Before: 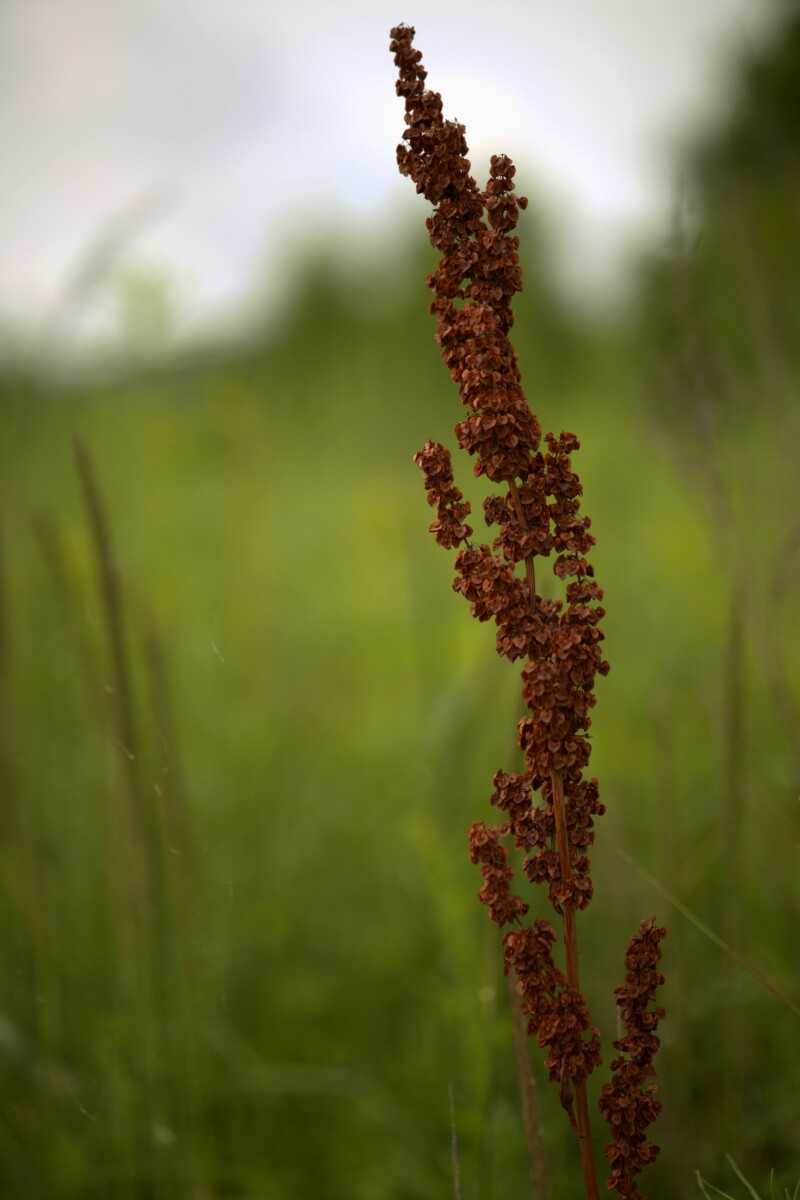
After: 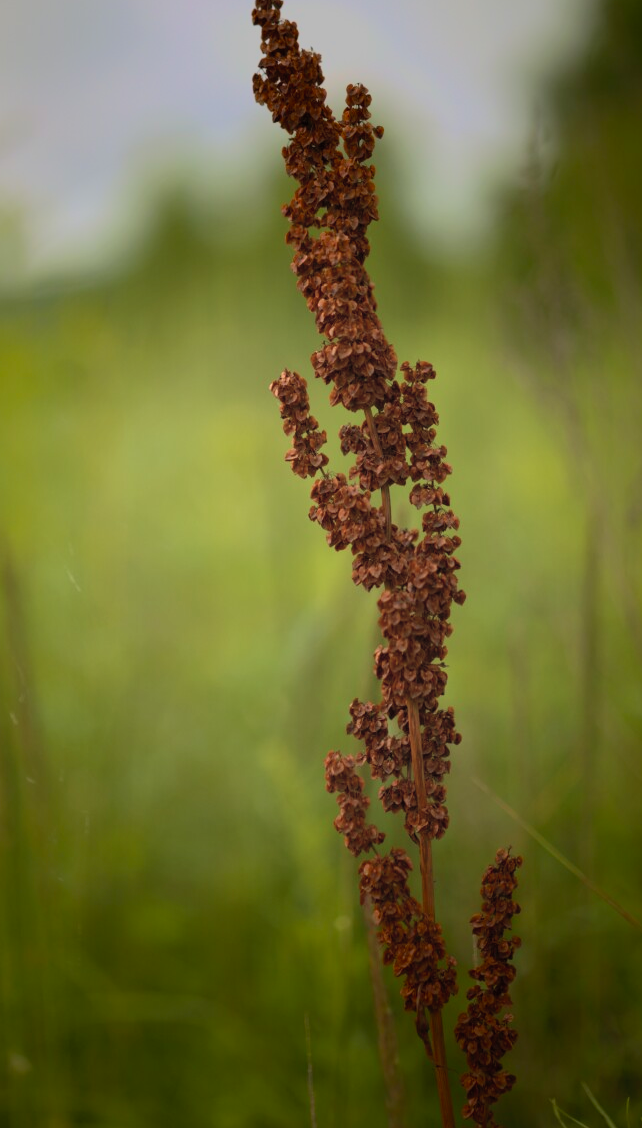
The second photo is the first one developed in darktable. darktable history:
crop and rotate: left 18.035%, top 5.971%, right 1.681%
vignetting: fall-off start 40.56%, fall-off radius 39.93%, saturation 0.383
contrast brightness saturation: contrast 0.137, brightness 0.214
